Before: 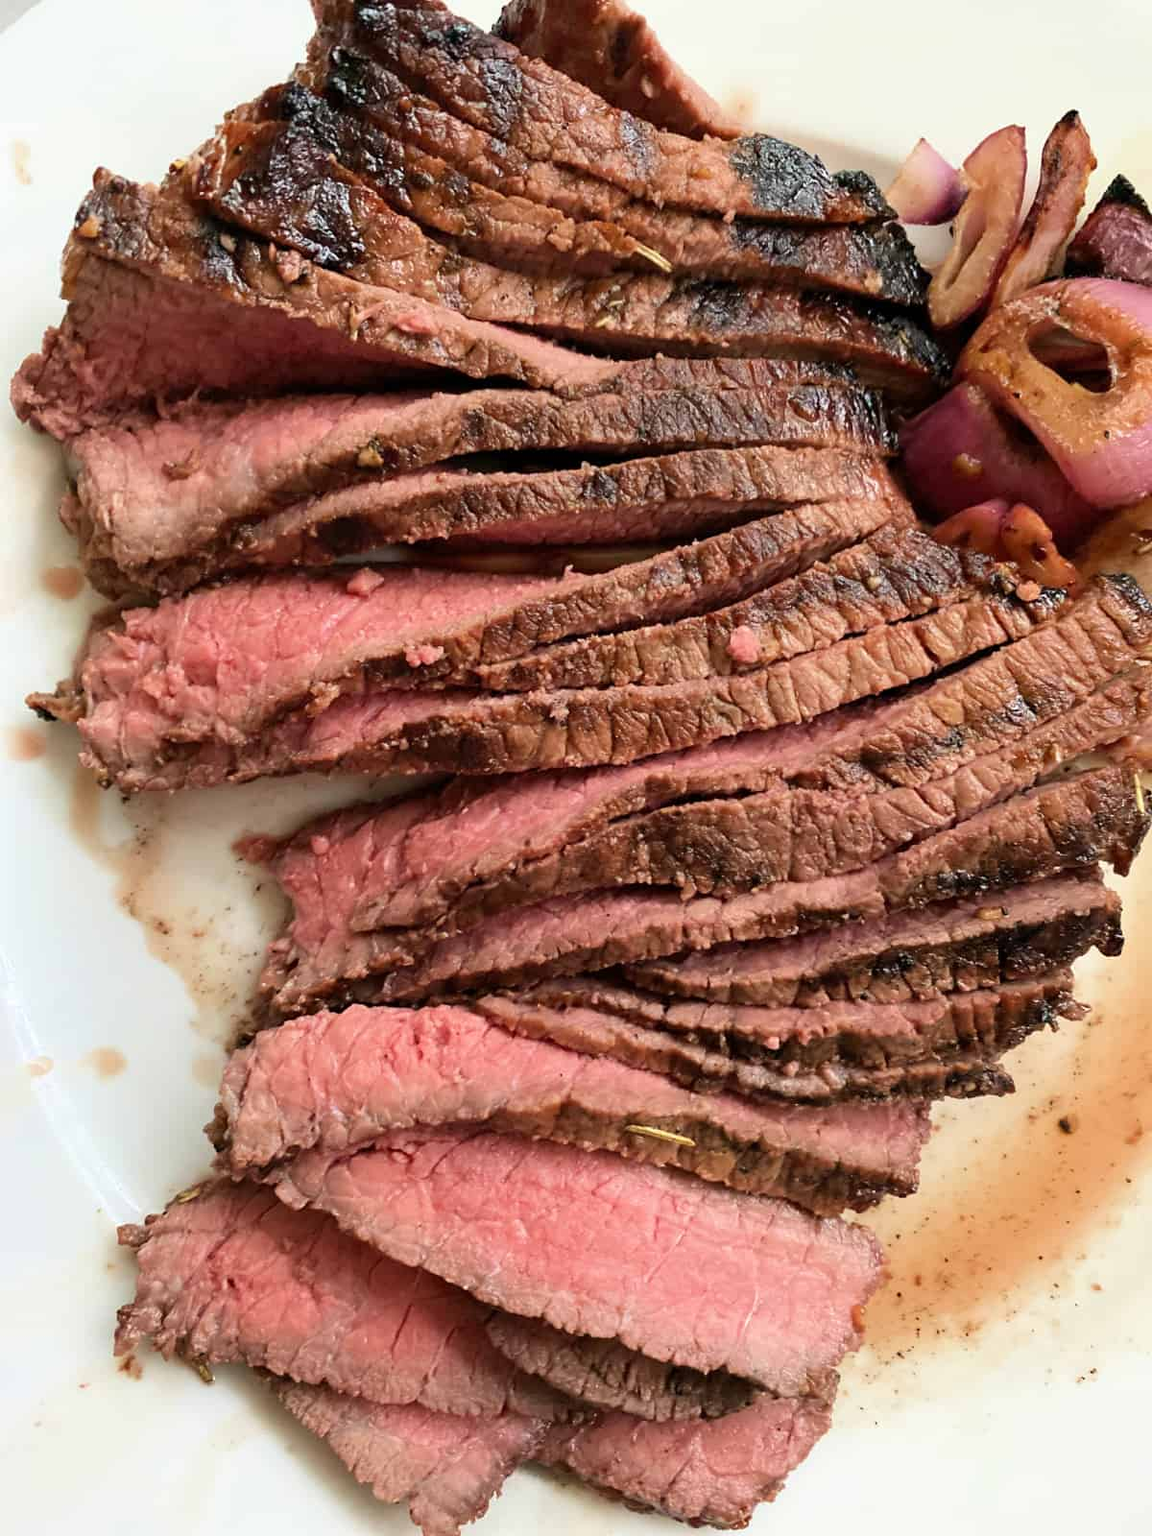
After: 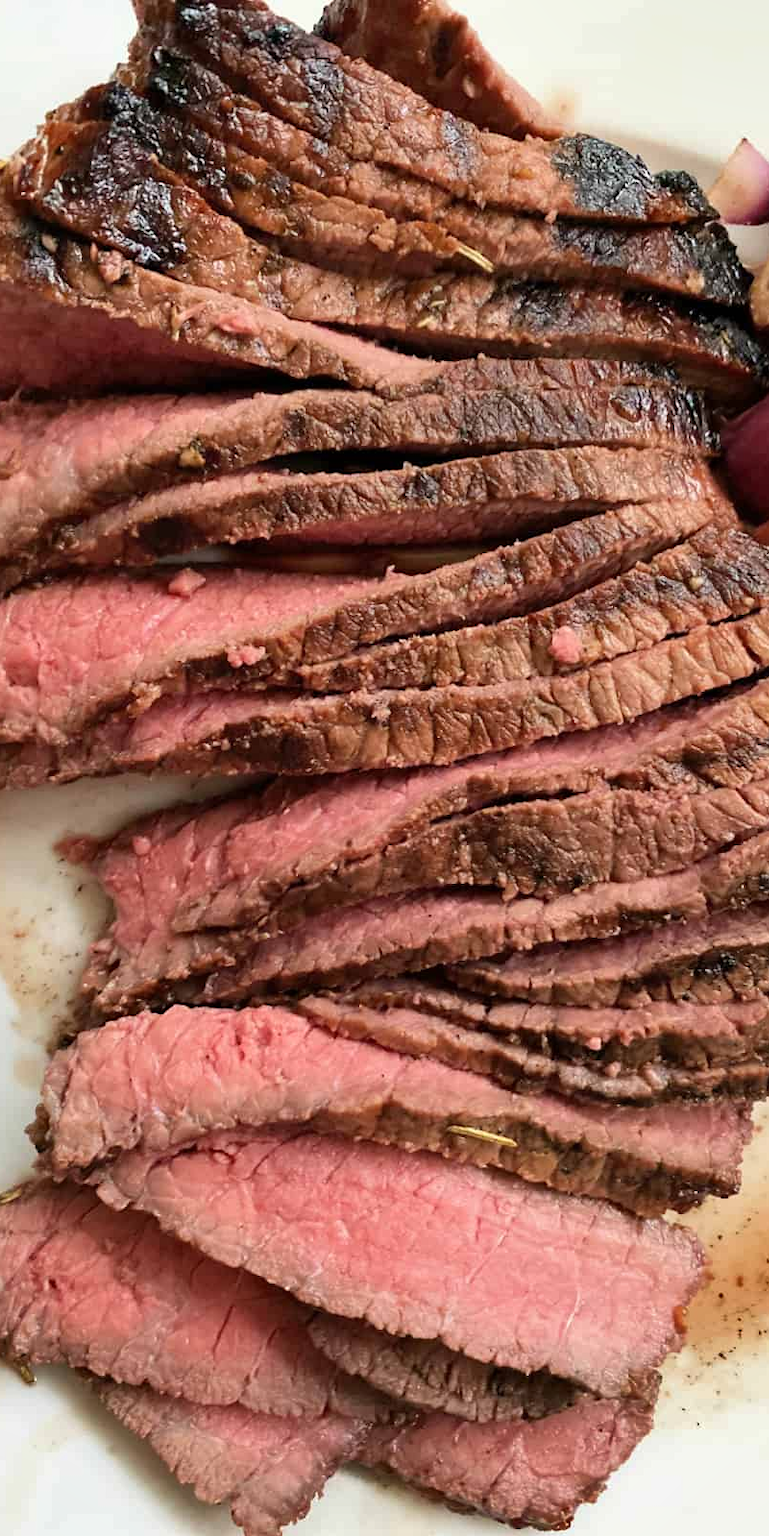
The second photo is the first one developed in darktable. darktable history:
shadows and highlights: shadows 32.5, highlights -47.46, compress 49.54%, soften with gaussian
crop and rotate: left 15.503%, right 17.694%
